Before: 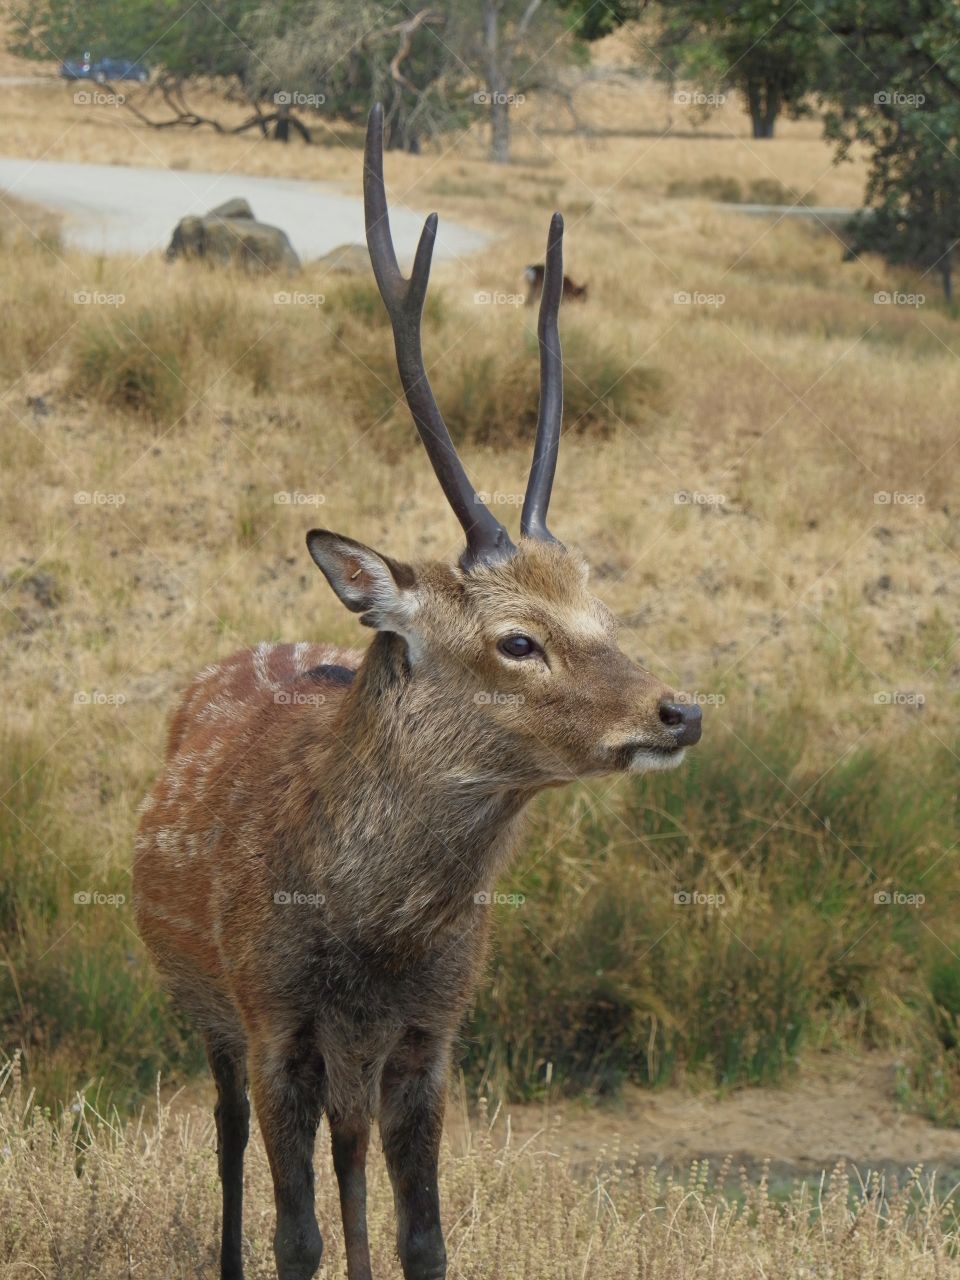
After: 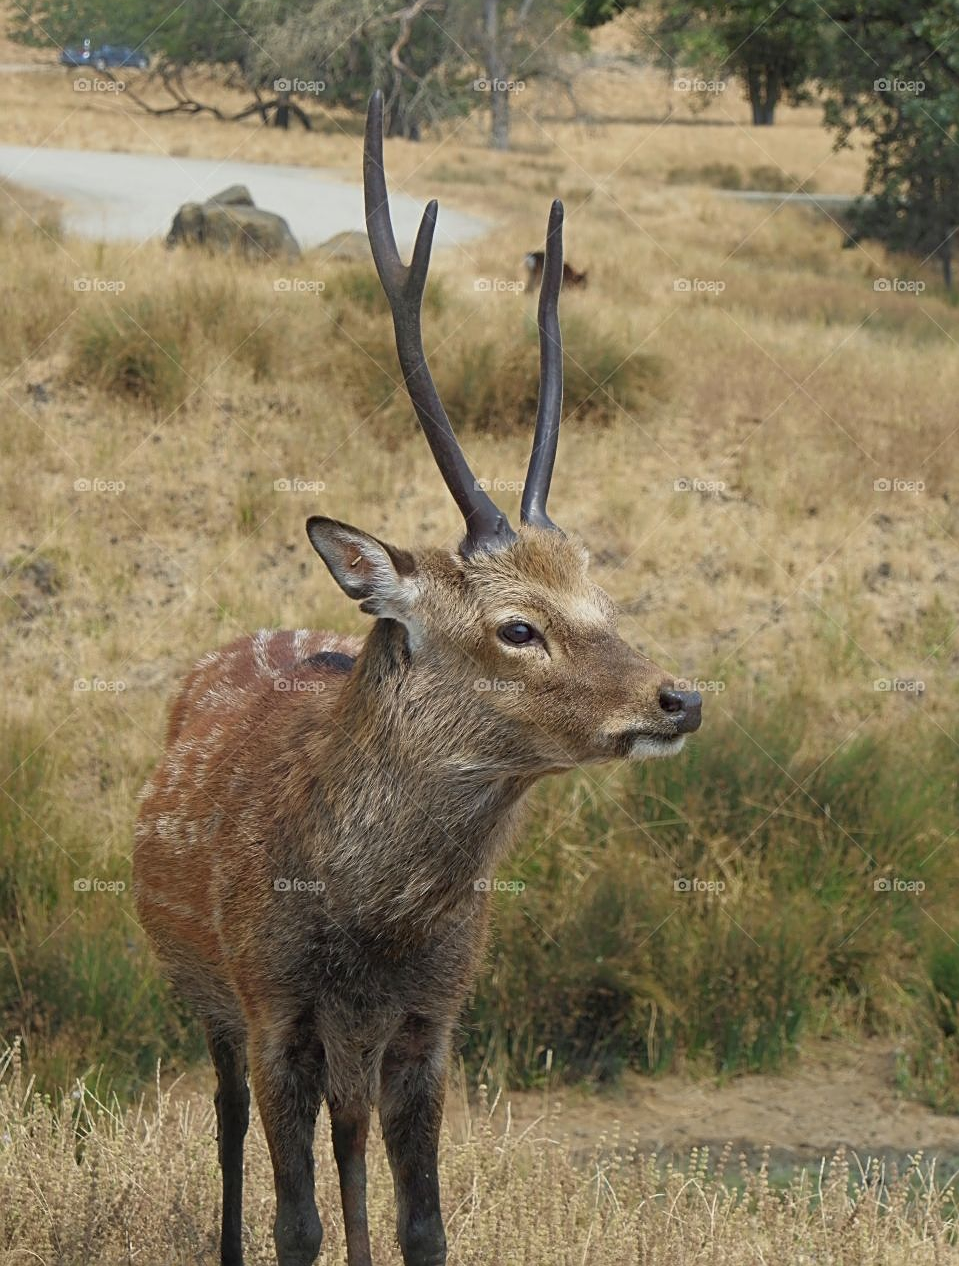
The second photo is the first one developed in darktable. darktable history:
crop: top 1.049%, right 0.001%
sharpen: on, module defaults
